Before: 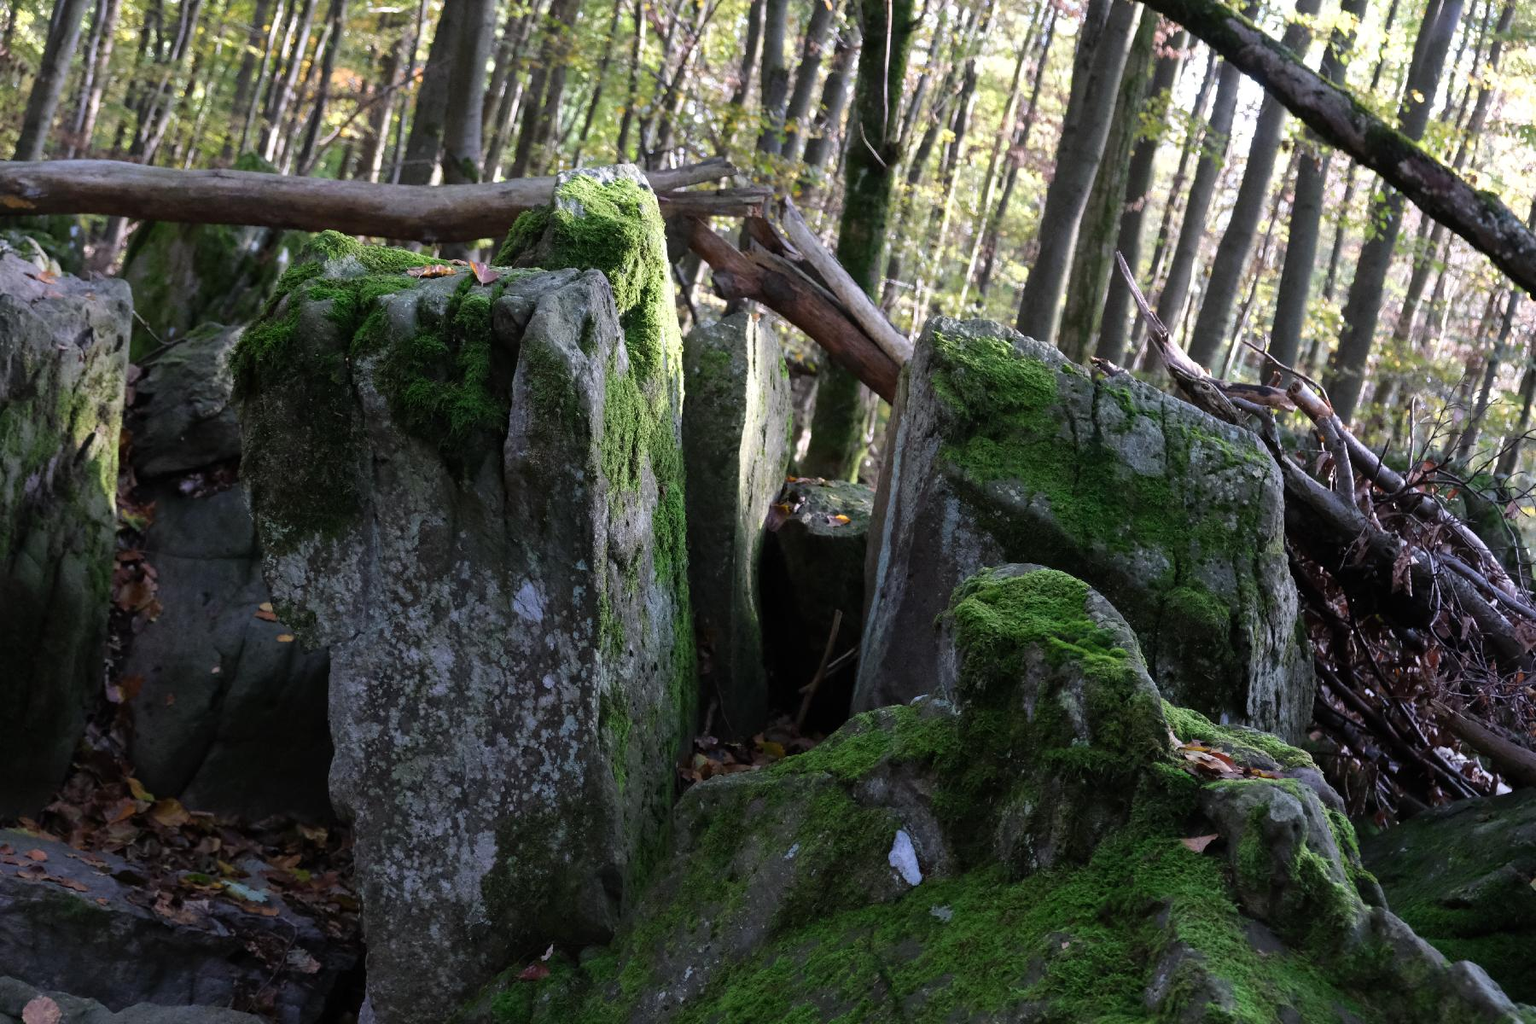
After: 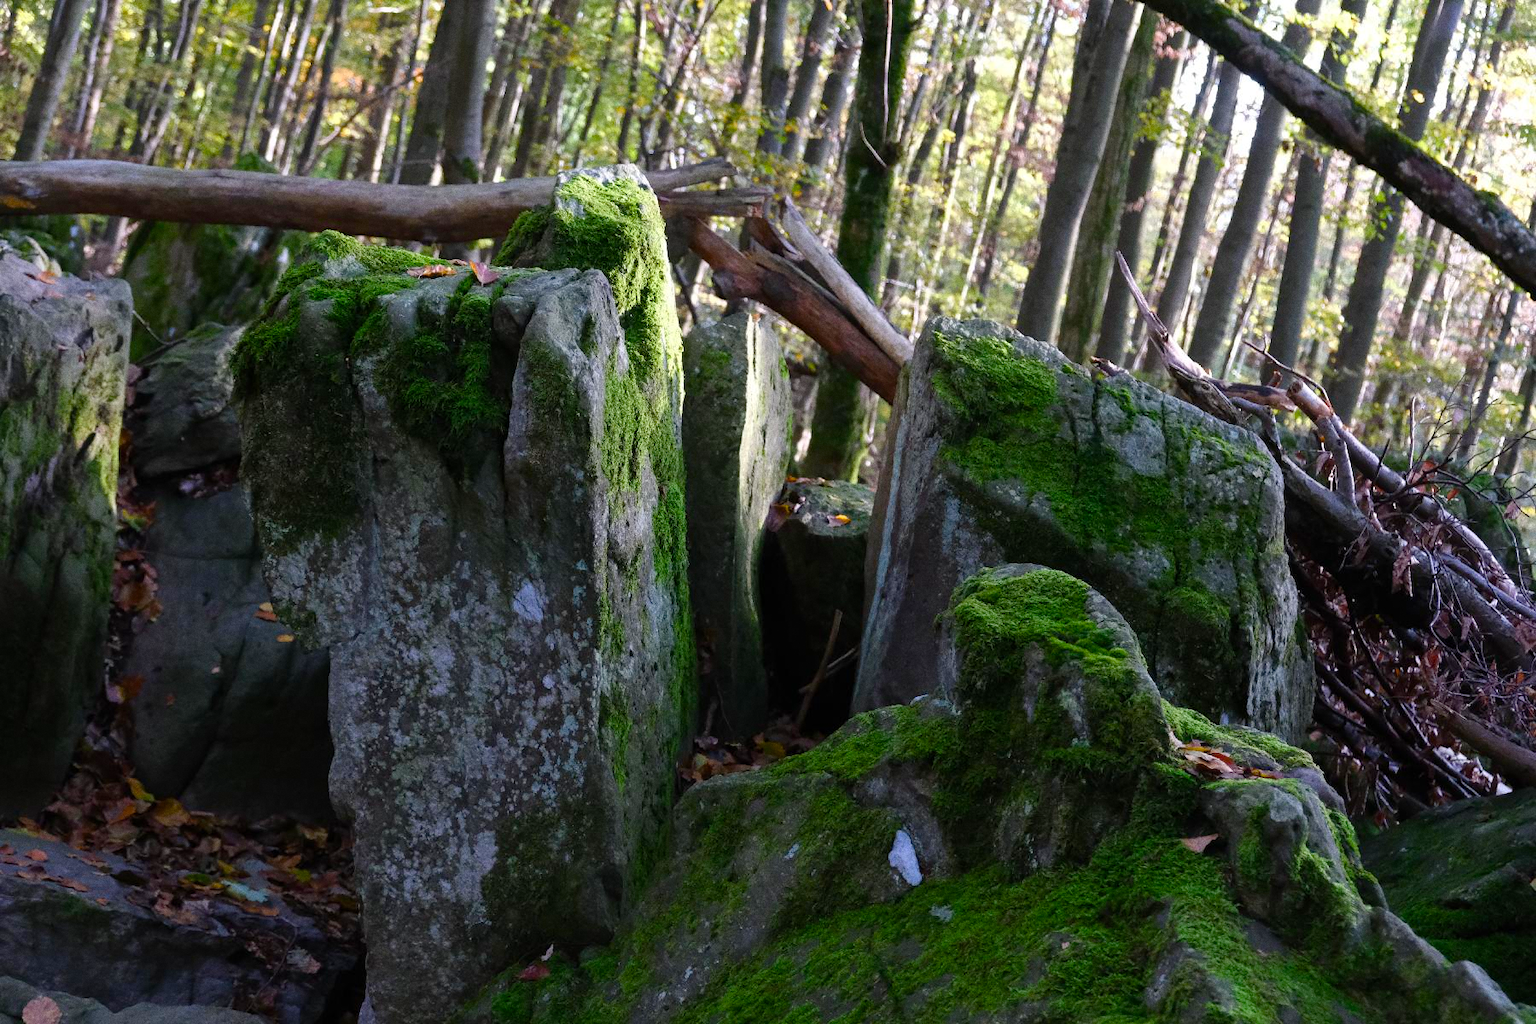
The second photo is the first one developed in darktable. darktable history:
color balance rgb: perceptual saturation grading › global saturation 35%, perceptual saturation grading › highlights -25%, perceptual saturation grading › shadows 25%, global vibrance 10%
grain: coarseness 0.09 ISO
